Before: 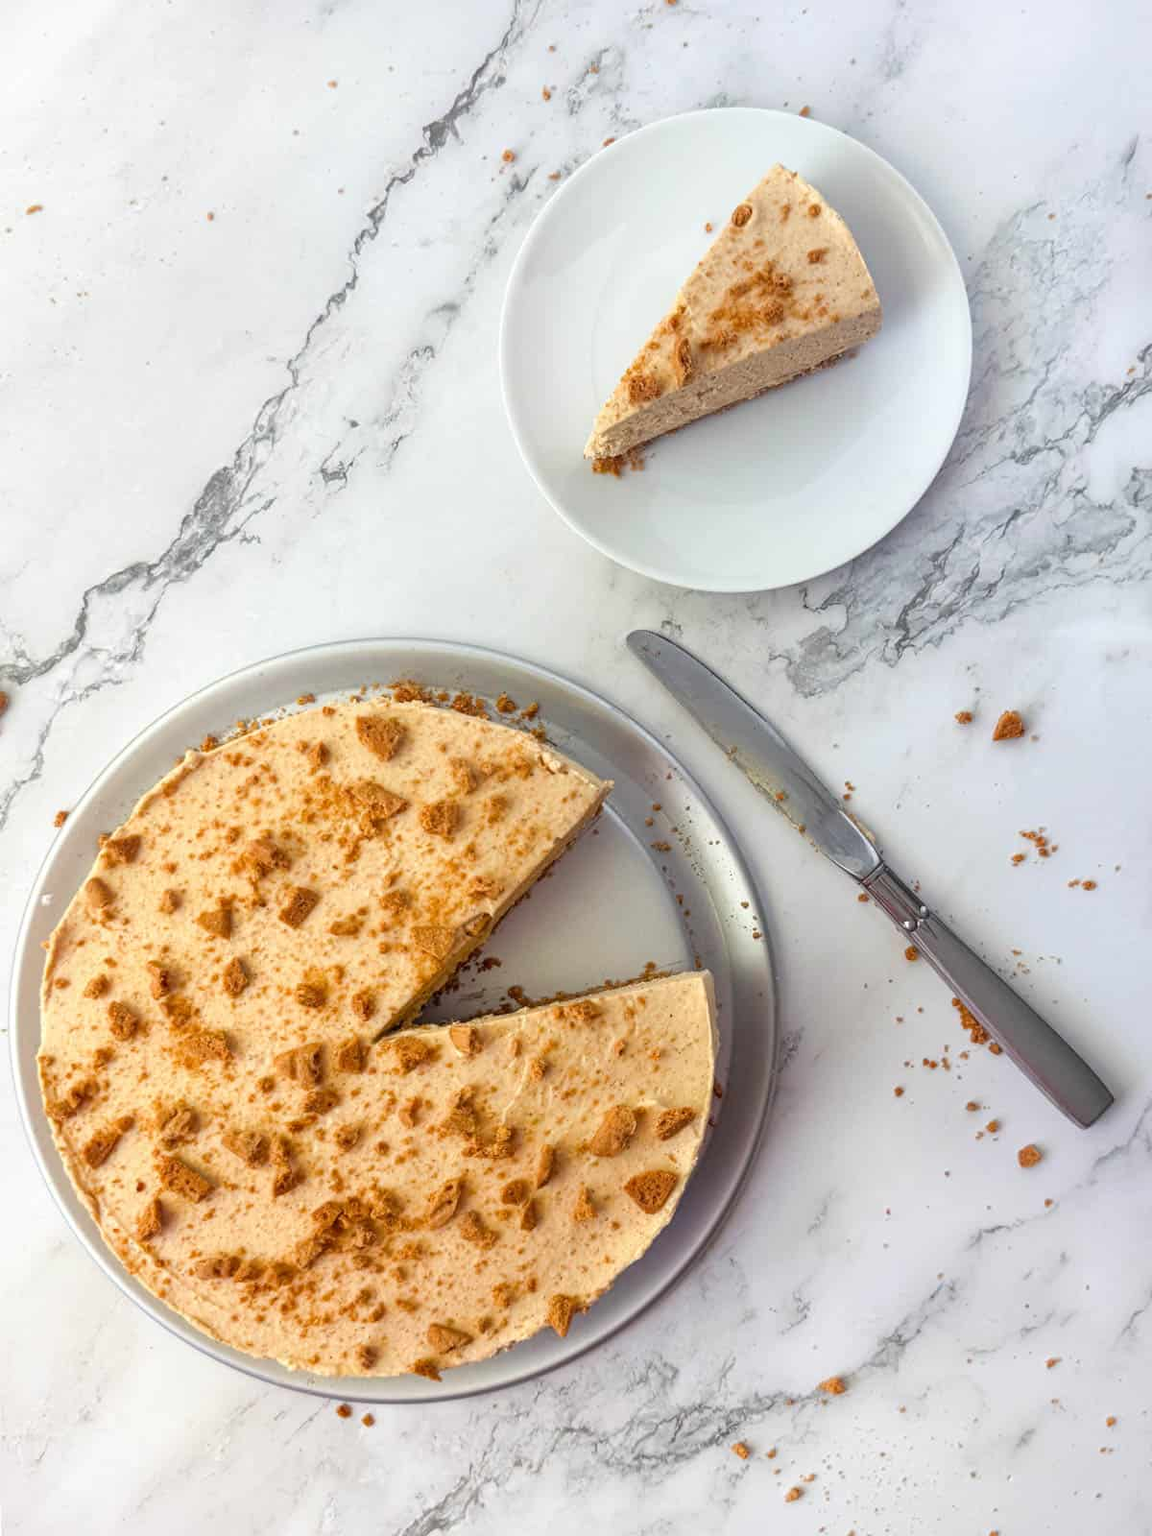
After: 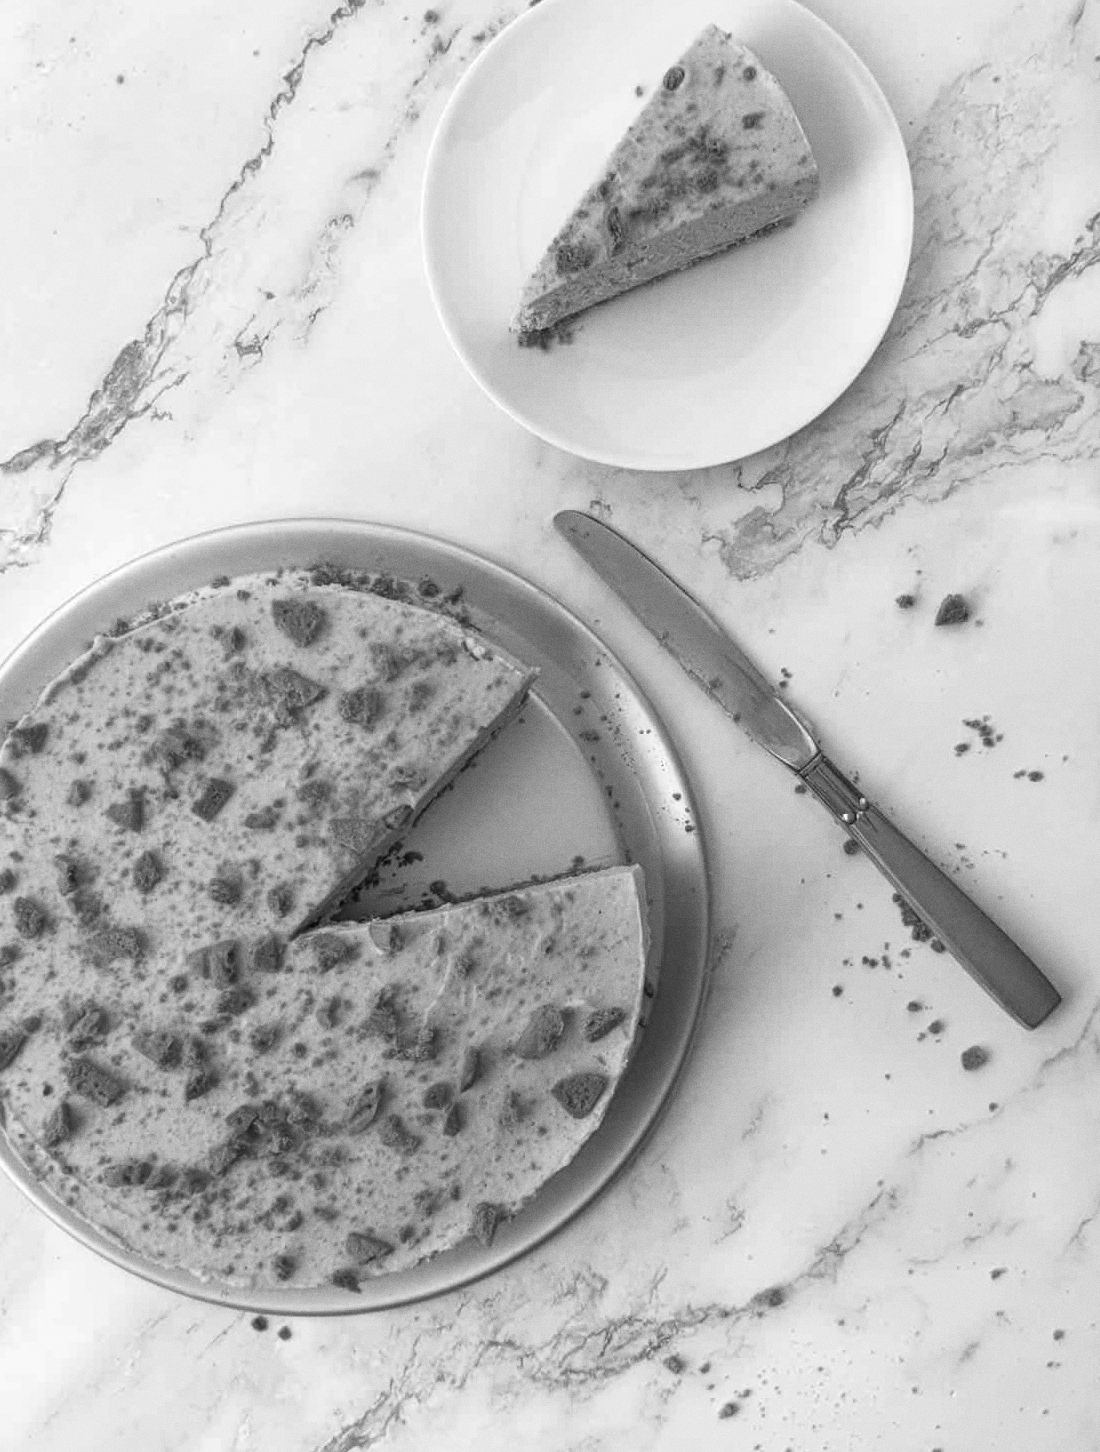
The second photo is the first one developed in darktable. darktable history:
crop and rotate: left 8.262%, top 9.226%
tone equalizer: -8 EV -1.84 EV, -7 EV -1.16 EV, -6 EV -1.62 EV, smoothing diameter 25%, edges refinement/feathering 10, preserve details guided filter
monochrome: on, module defaults
grain: coarseness 7.08 ISO, strength 21.67%, mid-tones bias 59.58%
color zones: curves: ch0 [(0.004, 0.388) (0.125, 0.392) (0.25, 0.404) (0.375, 0.5) (0.5, 0.5) (0.625, 0.5) (0.75, 0.5) (0.875, 0.5)]; ch1 [(0, 0.5) (0.125, 0.5) (0.25, 0.5) (0.375, 0.124) (0.524, 0.124) (0.645, 0.128) (0.789, 0.132) (0.914, 0.096) (0.998, 0.068)]
